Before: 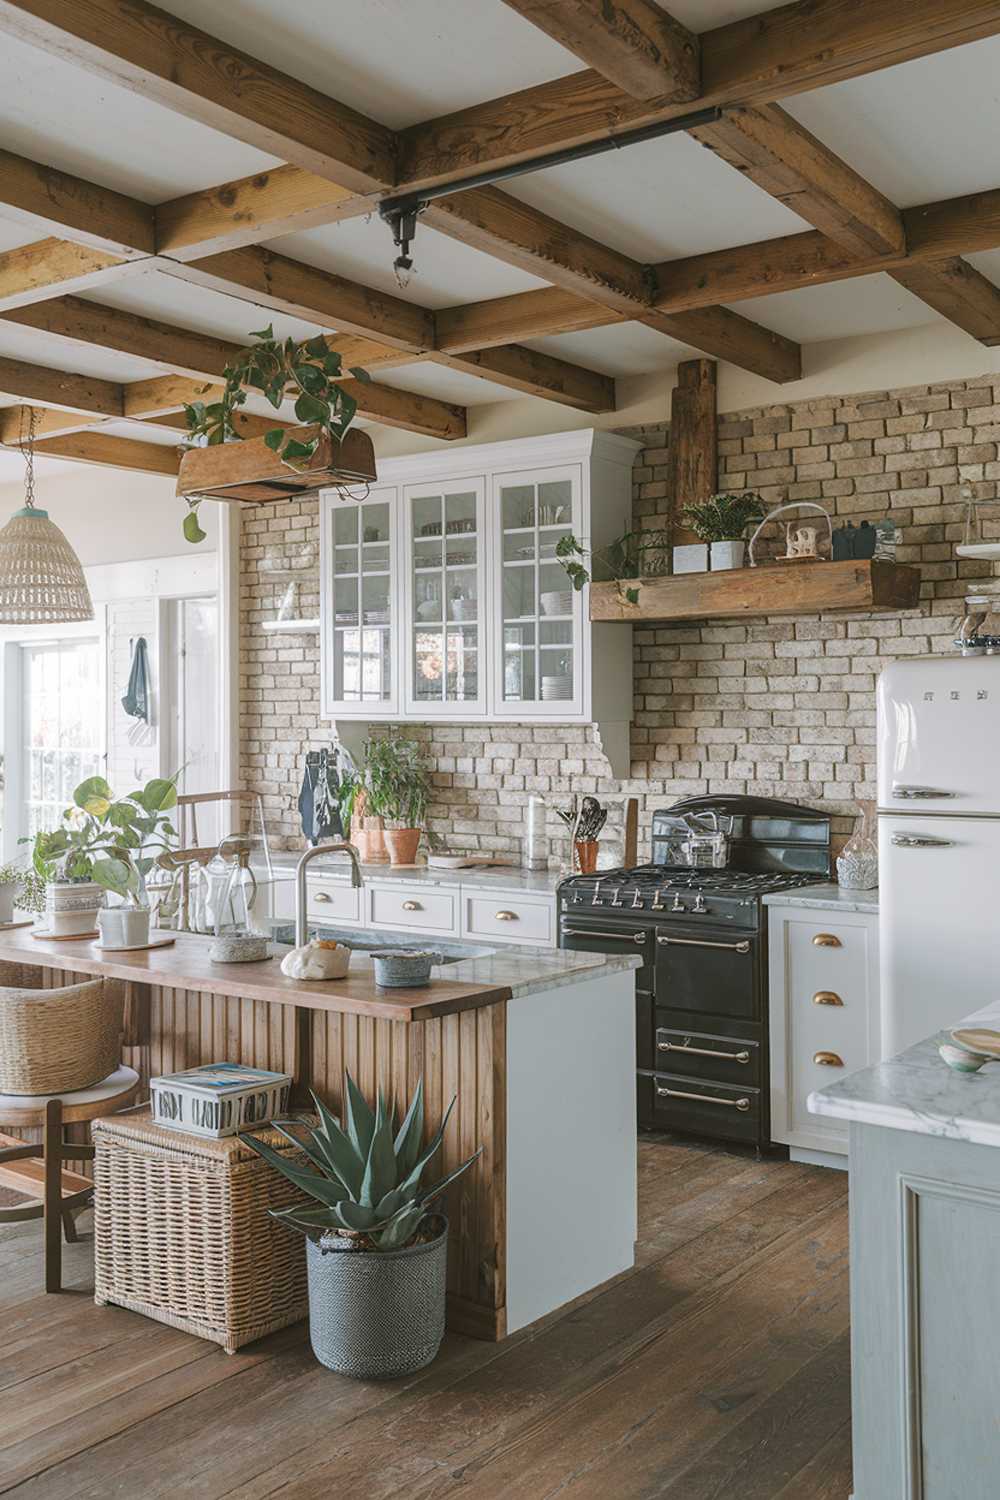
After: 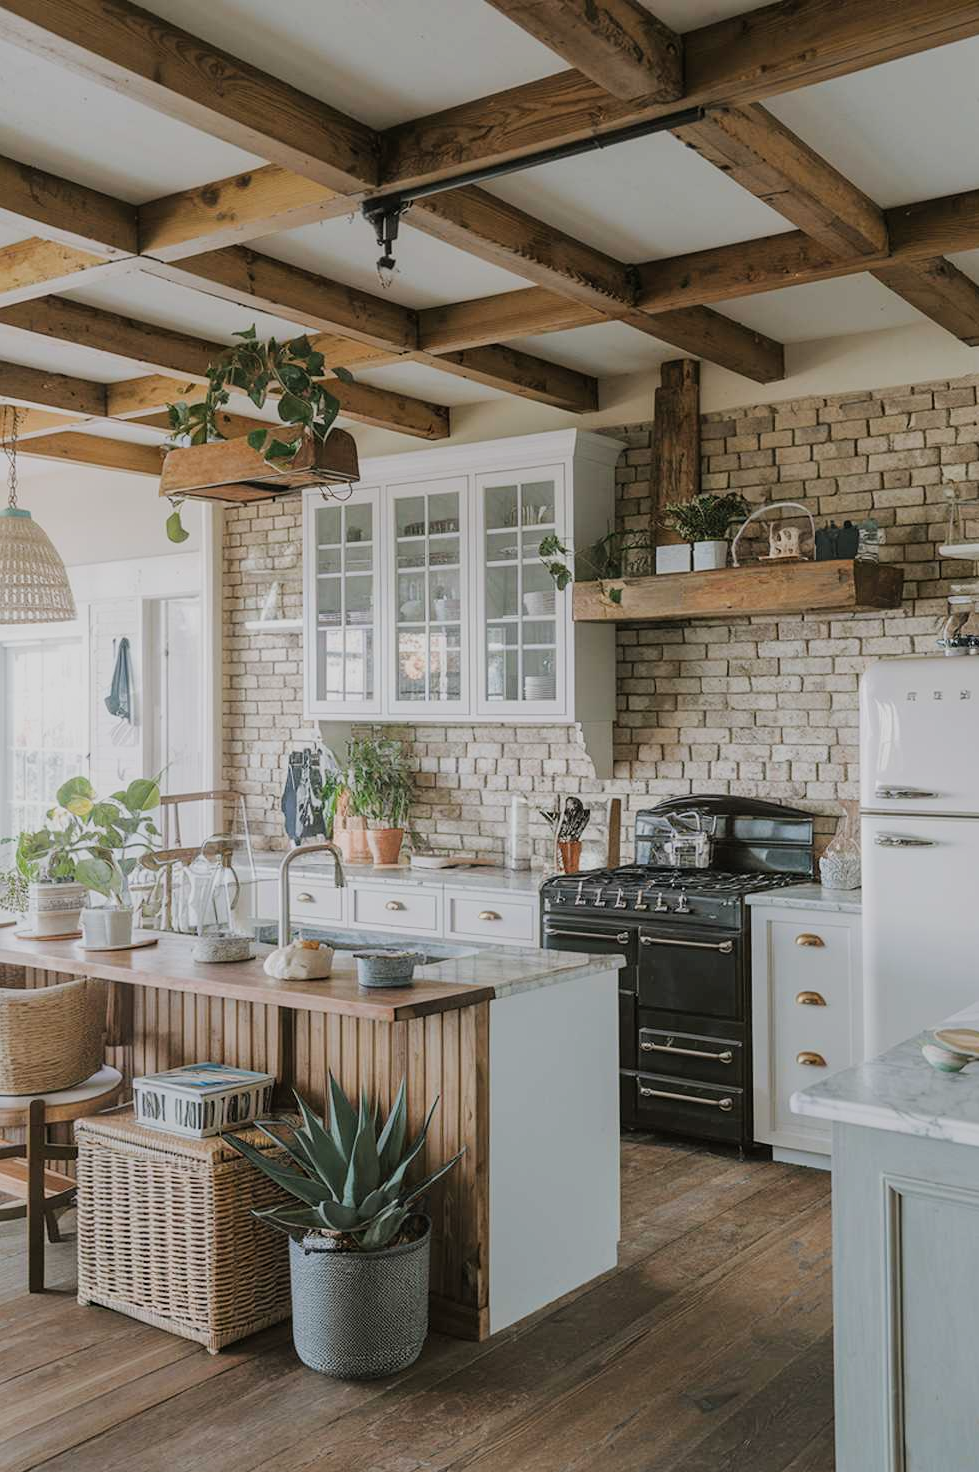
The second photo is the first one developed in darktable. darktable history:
crop: left 1.721%, right 0.289%, bottom 1.816%
filmic rgb: black relative exposure -7.65 EV, white relative exposure 4.56 EV, hardness 3.61, contrast 1.06
